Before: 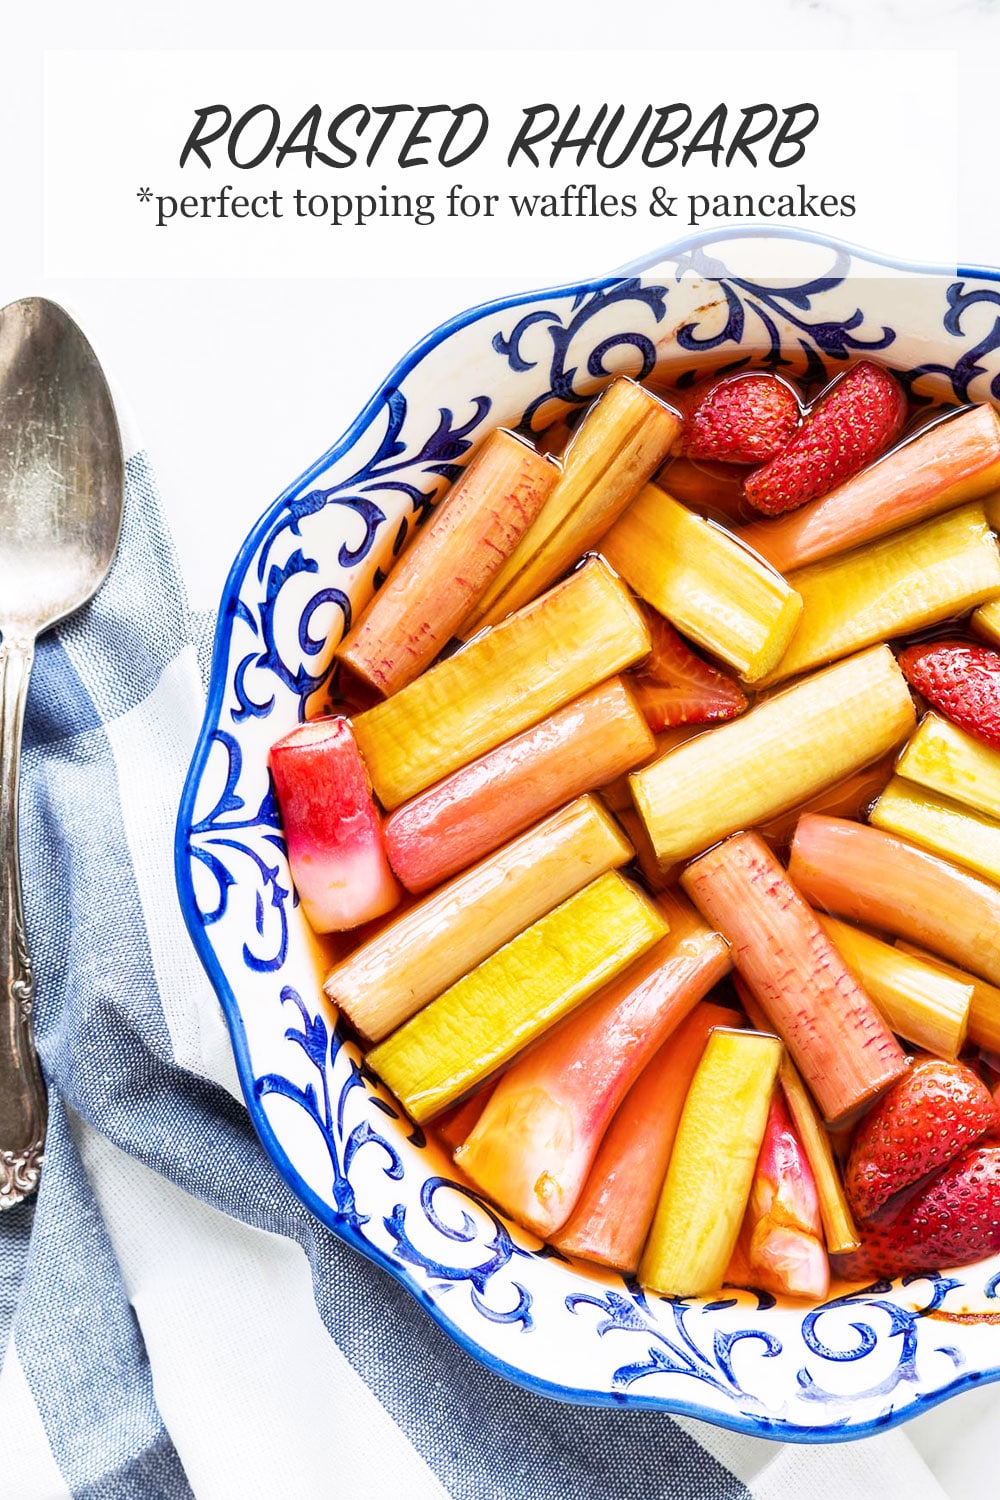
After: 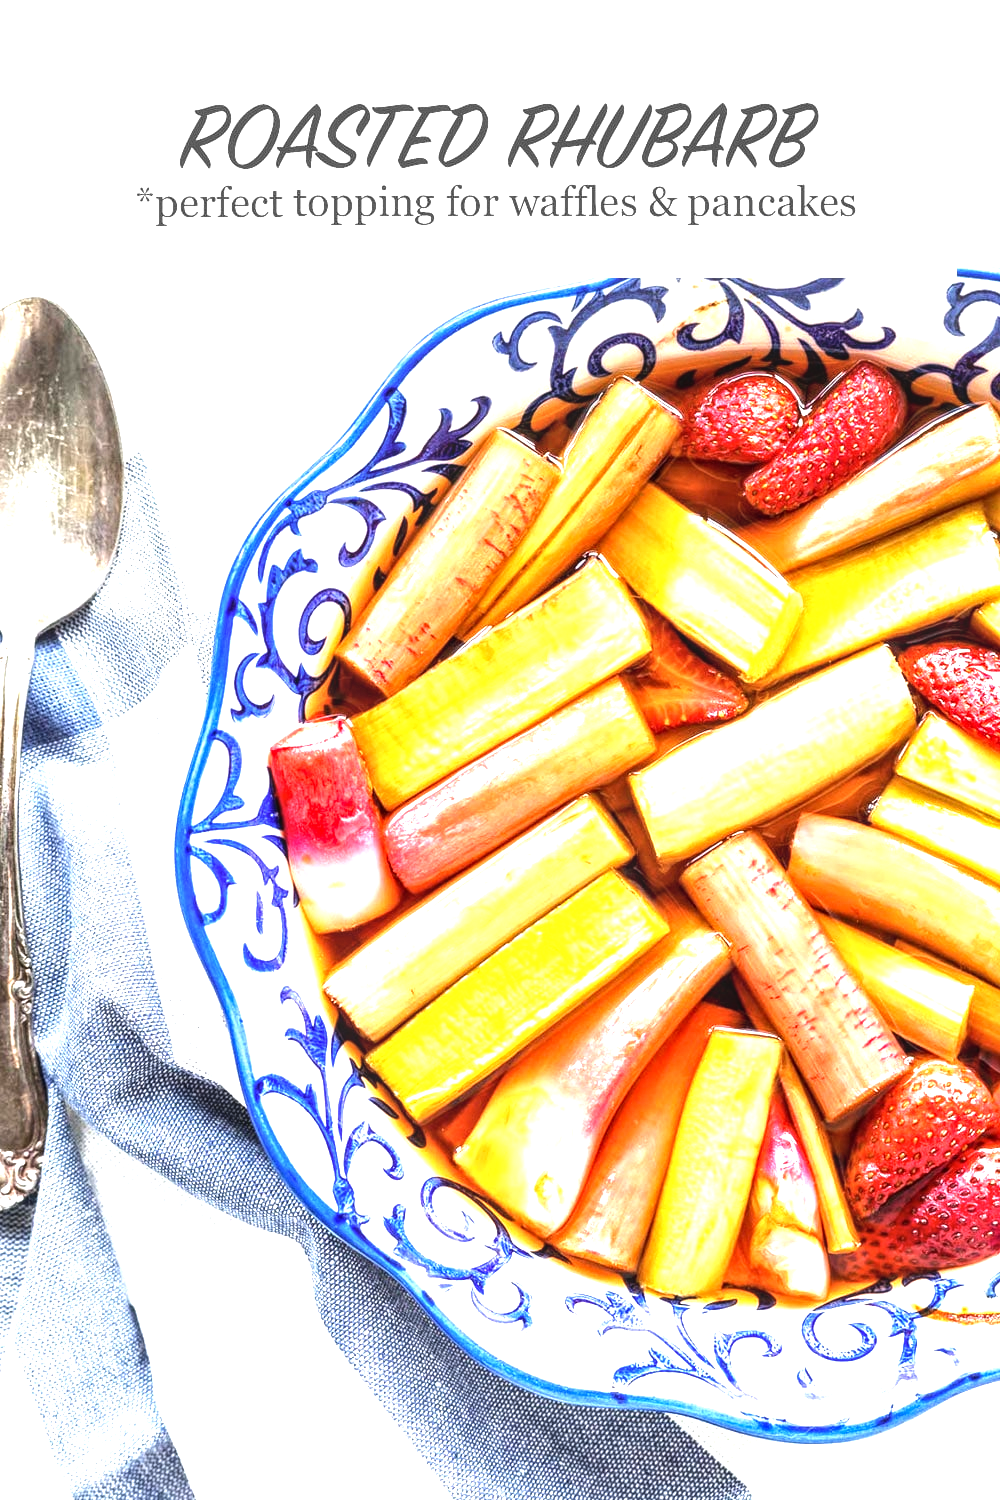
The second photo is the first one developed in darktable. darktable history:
local contrast: on, module defaults
tone equalizer: -8 EV -0.417 EV, -7 EV -0.389 EV, -6 EV -0.333 EV, -5 EV -0.222 EV, -3 EV 0.222 EV, -2 EV 0.333 EV, -1 EV 0.389 EV, +0 EV 0.417 EV, edges refinement/feathering 500, mask exposure compensation -1.57 EV, preserve details no
exposure: exposure 0.669 EV, compensate highlight preservation false
